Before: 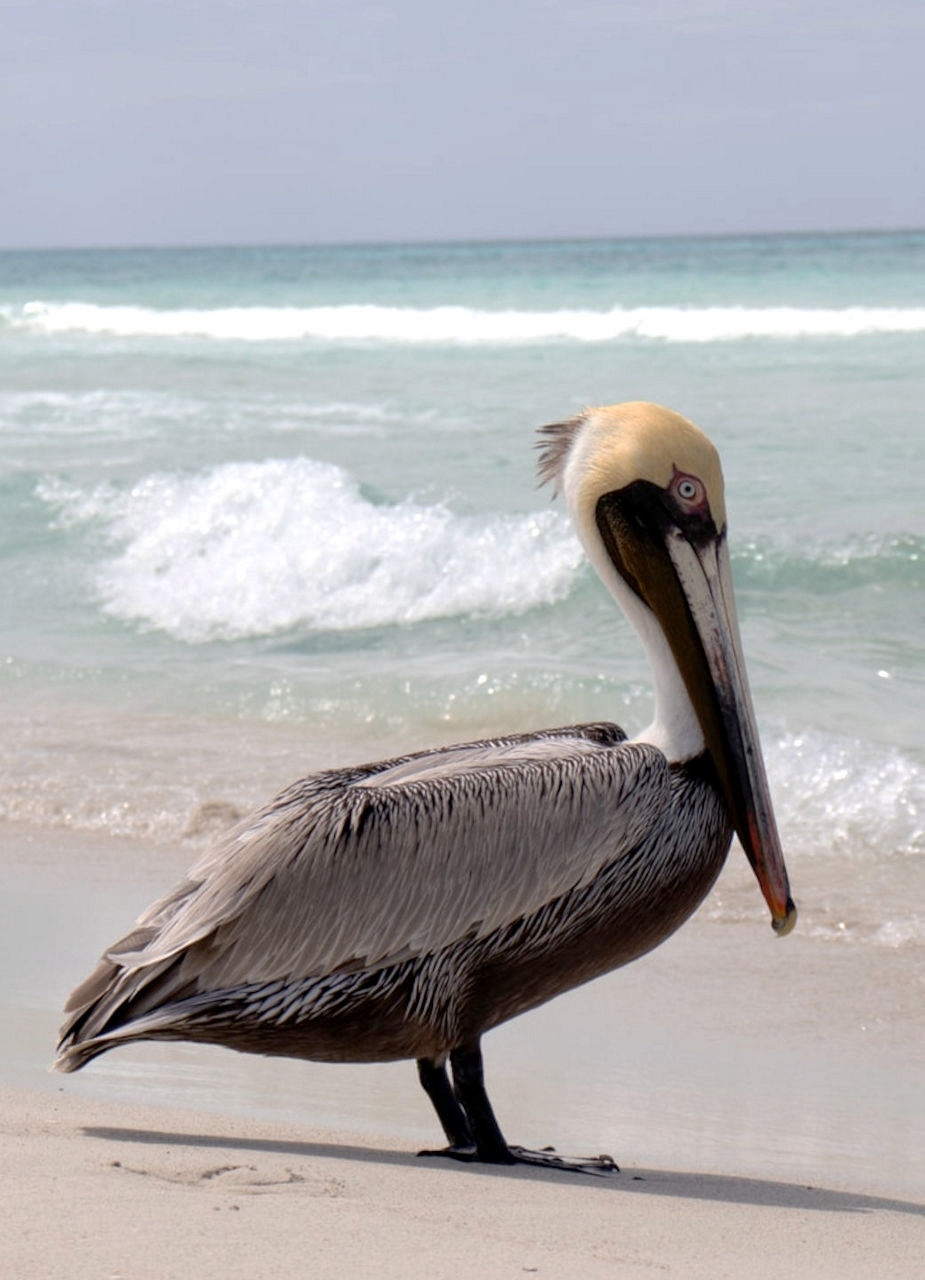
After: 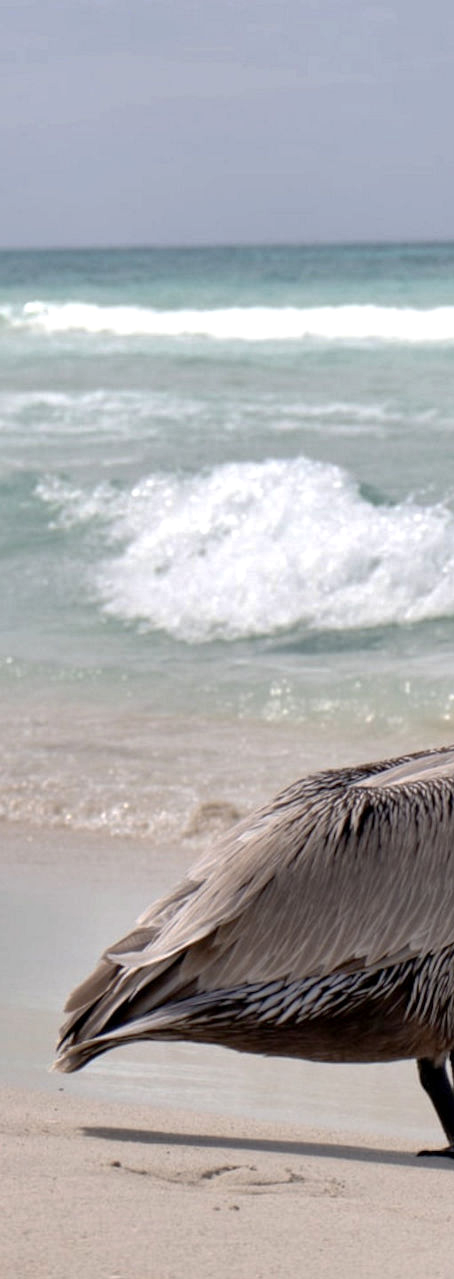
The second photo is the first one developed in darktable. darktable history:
crop and rotate: left 0%, top 0%, right 50.845%
shadows and highlights: white point adjustment 1, soften with gaussian
